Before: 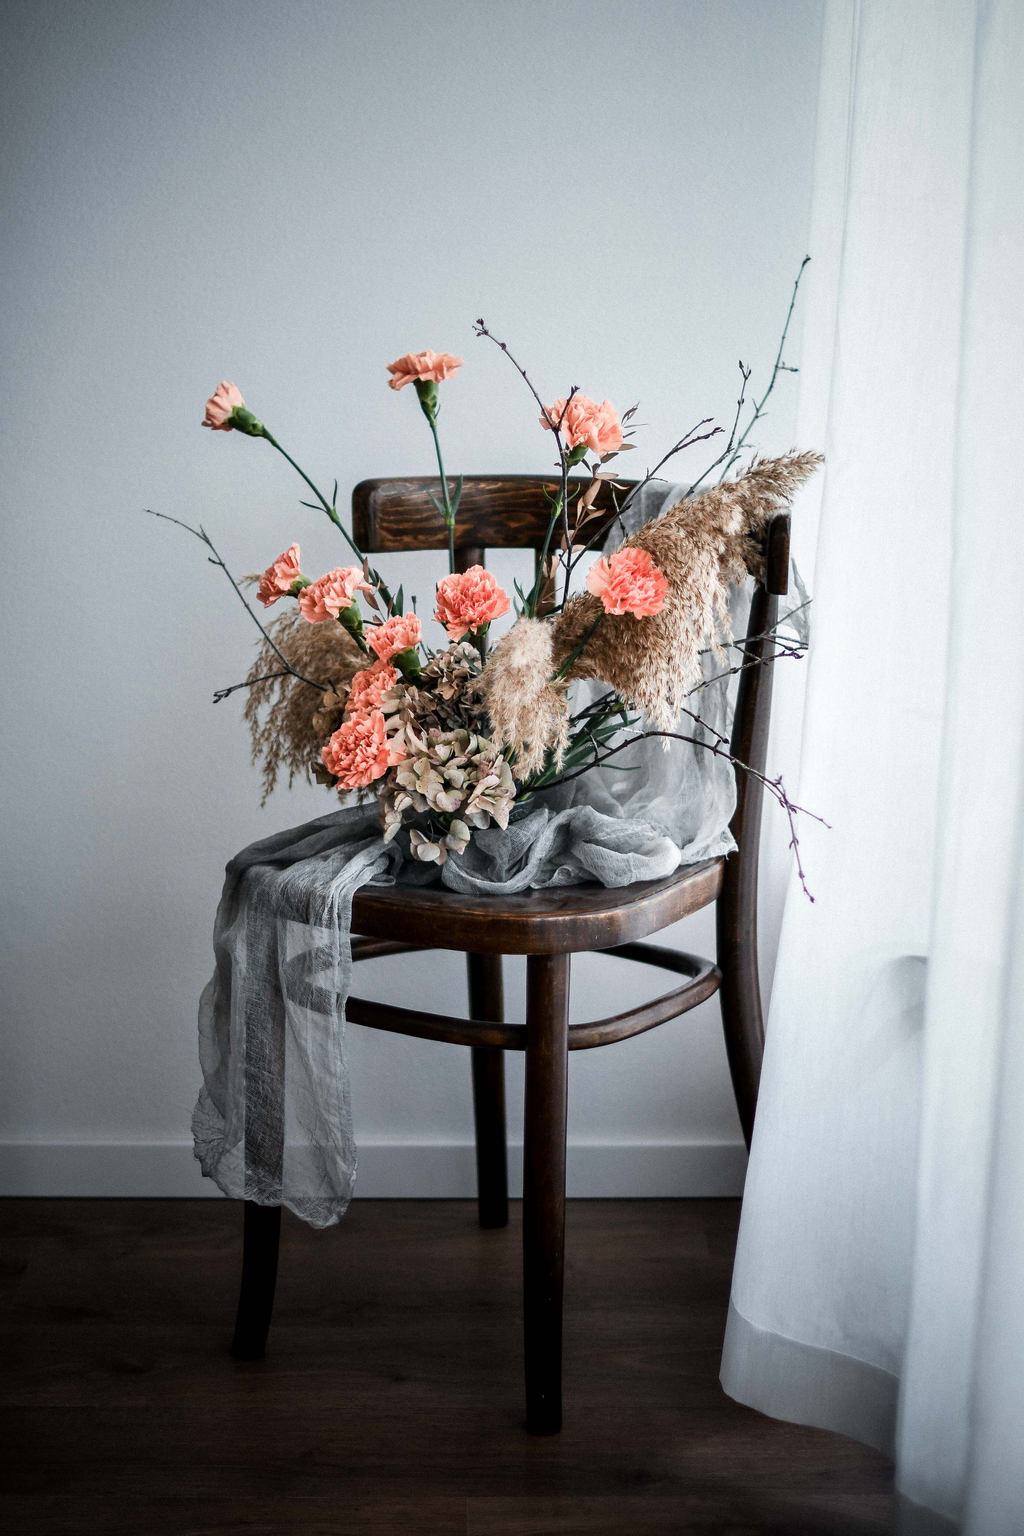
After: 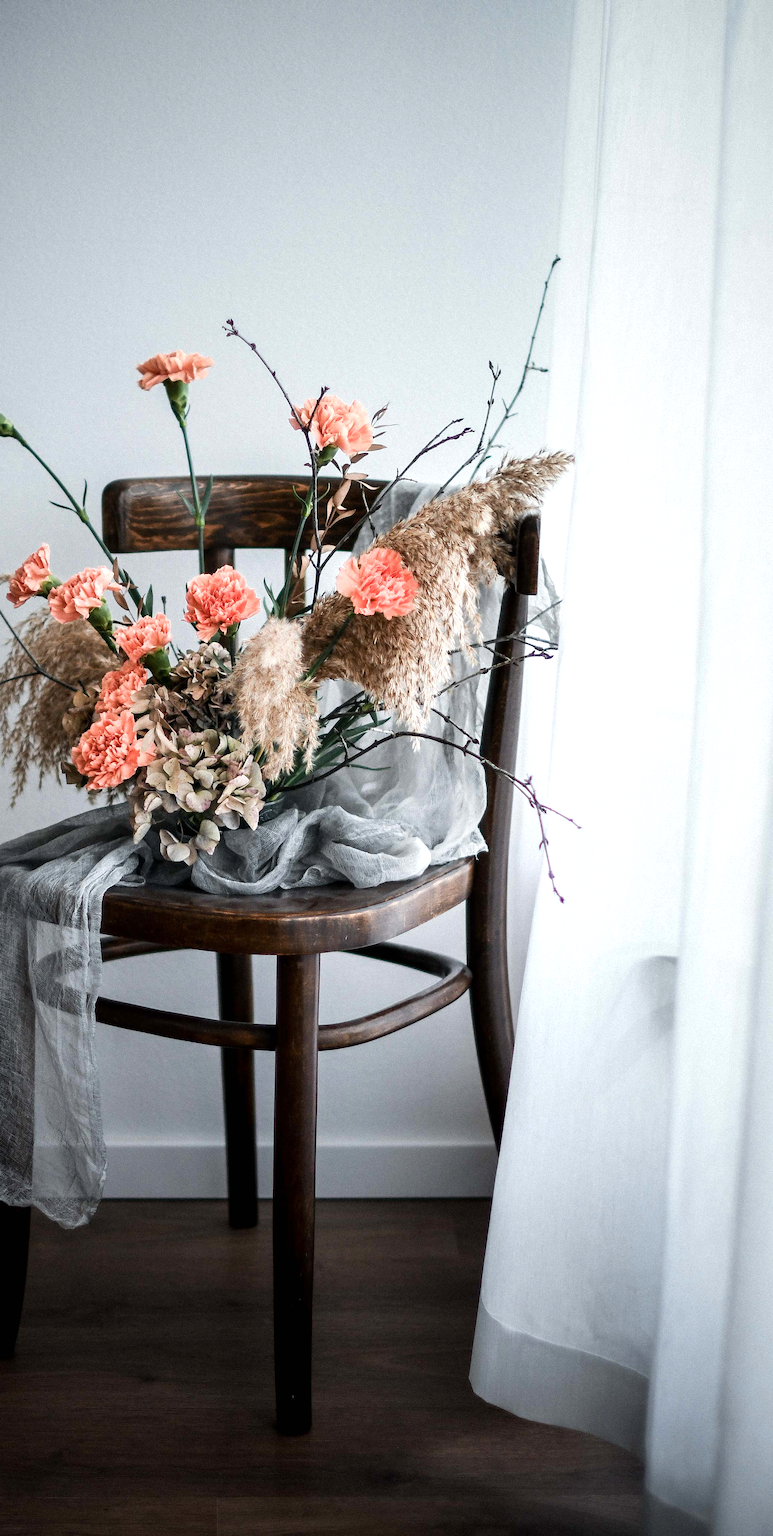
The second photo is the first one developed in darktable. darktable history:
exposure: exposure 0.253 EV, compensate highlight preservation false
crop and rotate: left 24.494%
